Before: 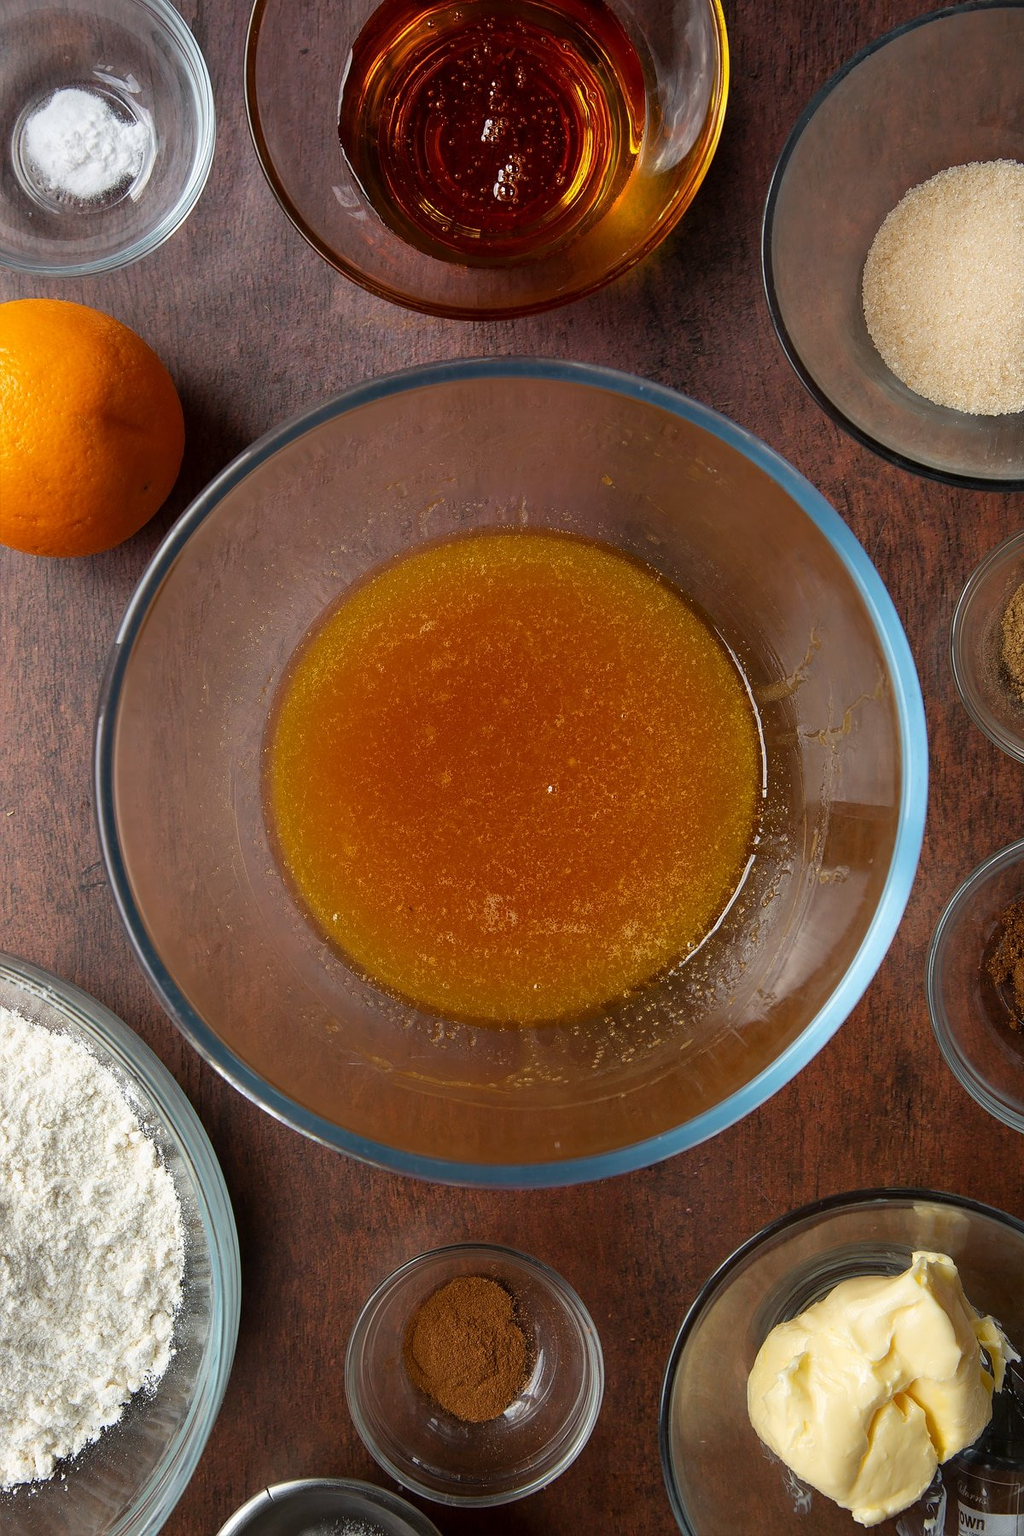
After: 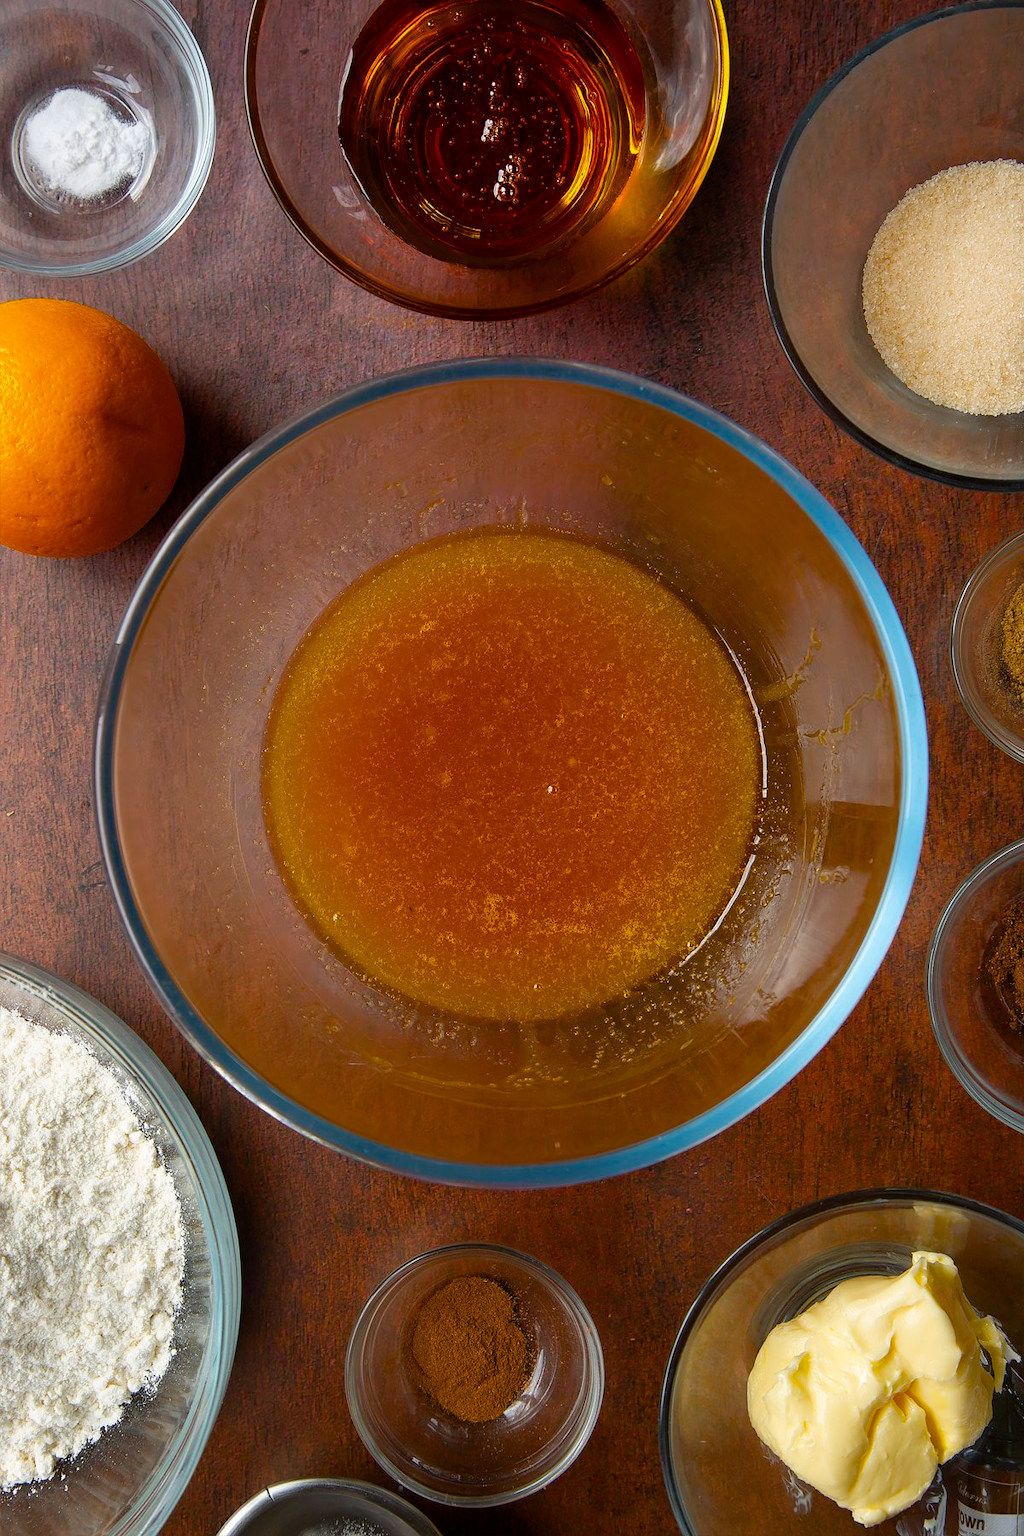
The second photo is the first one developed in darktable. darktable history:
color balance rgb: perceptual saturation grading › global saturation 20%, perceptual saturation grading › highlights 2.684%, perceptual saturation grading › shadows 49.508%
